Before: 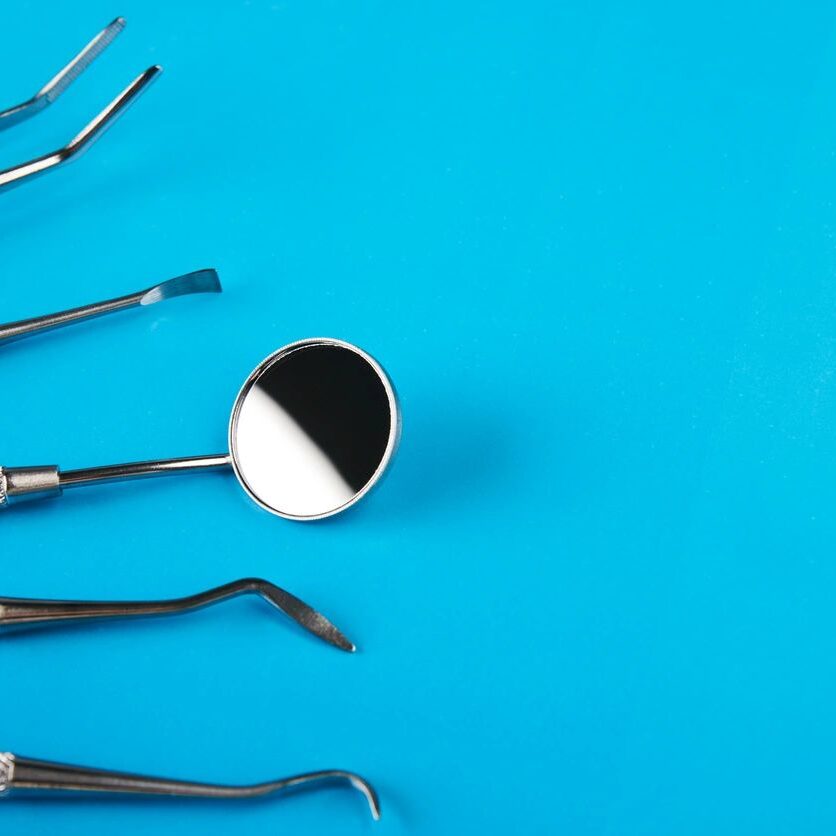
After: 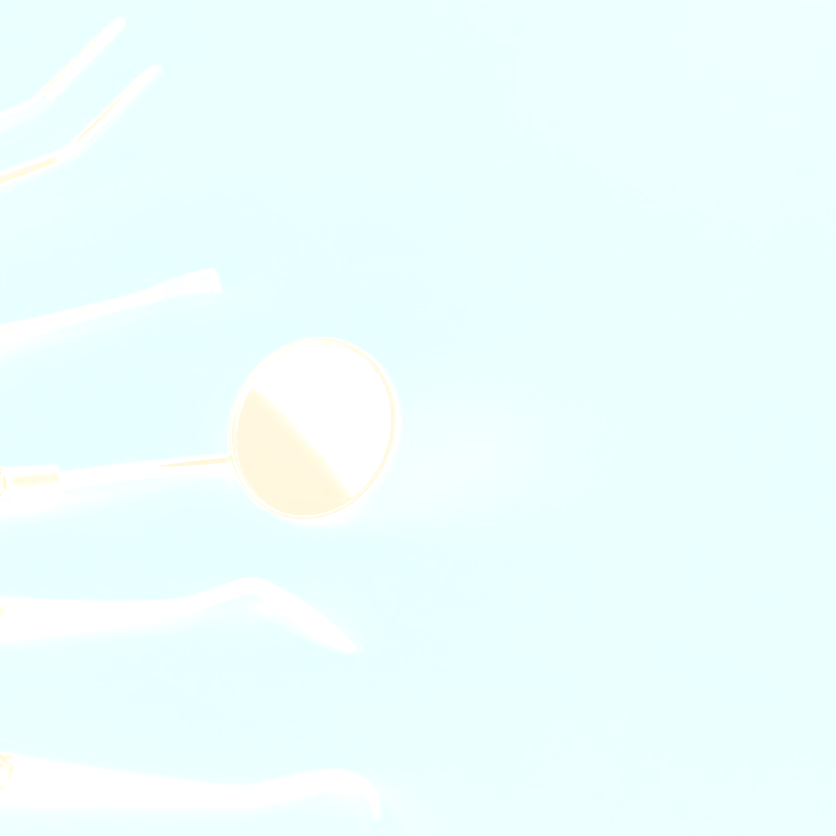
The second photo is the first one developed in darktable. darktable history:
color correction: highlights a* 19.59, highlights b* 27.49, shadows a* 3.46, shadows b* -17.28, saturation 0.73
graduated density: on, module defaults
bloom: size 85%, threshold 5%, strength 85%
